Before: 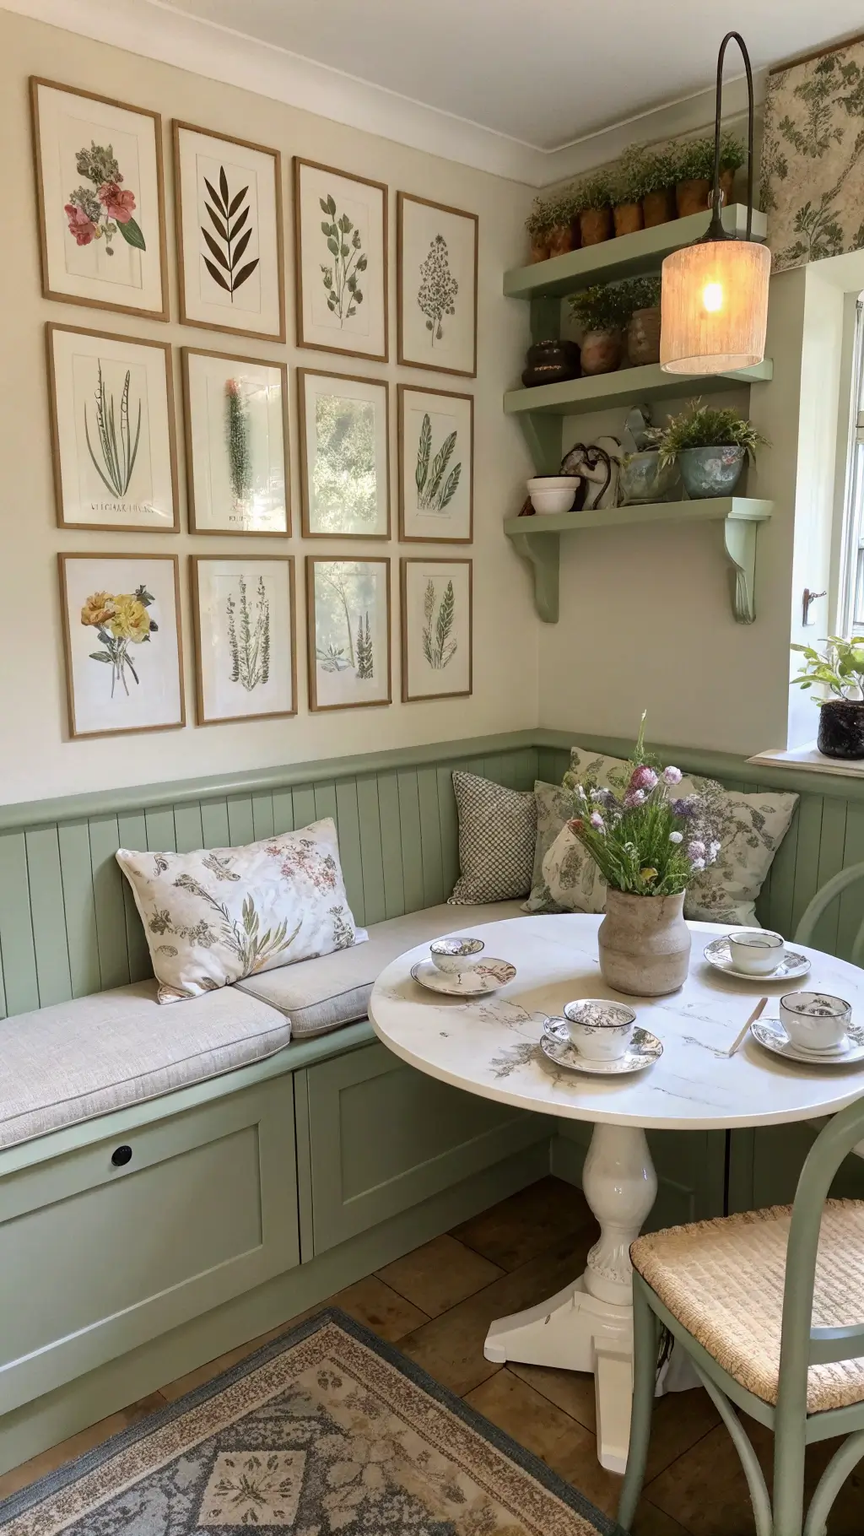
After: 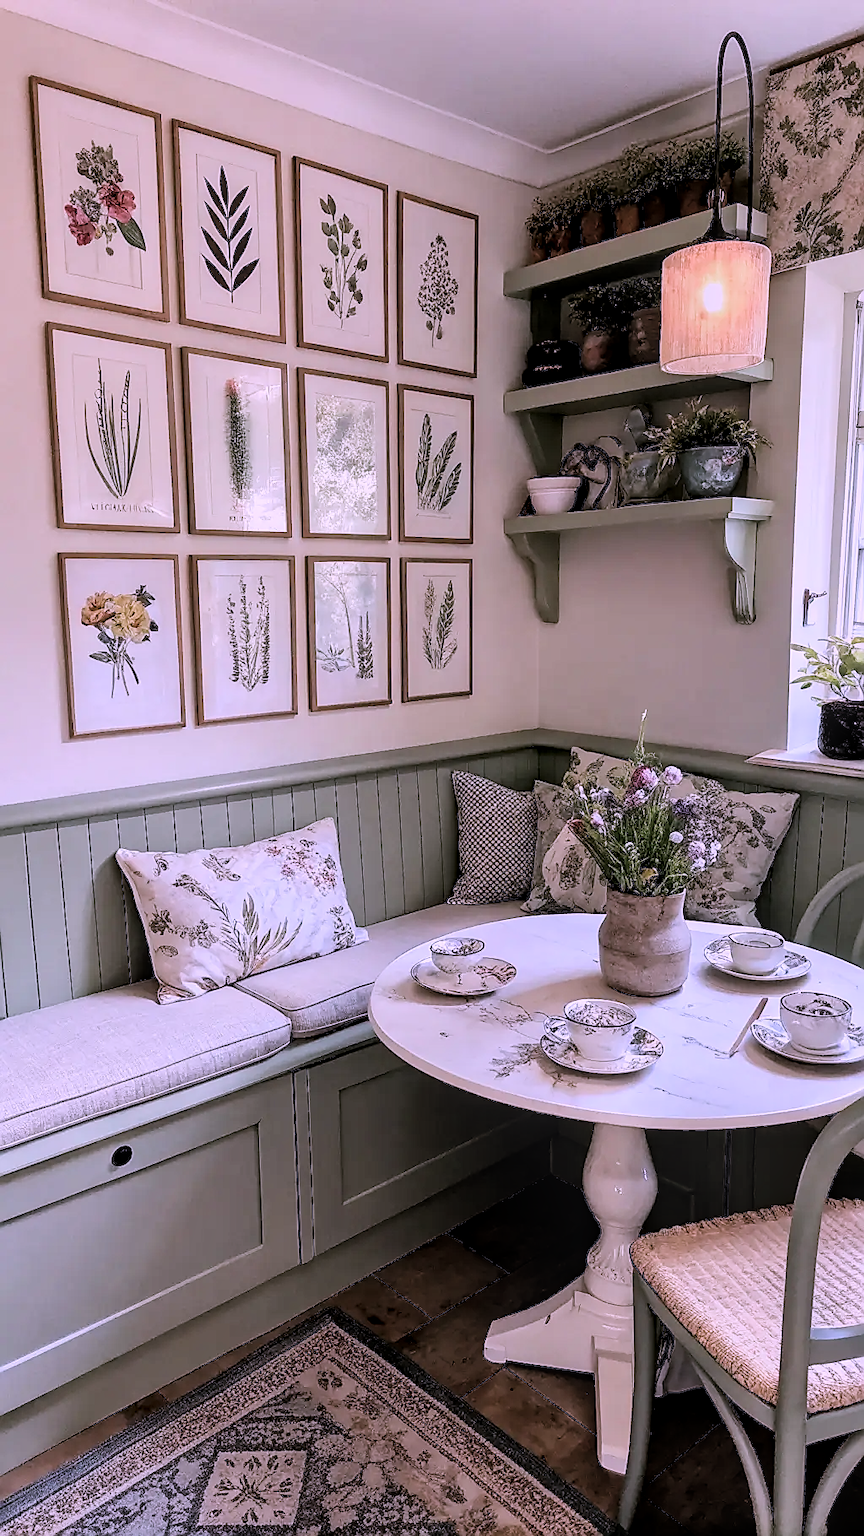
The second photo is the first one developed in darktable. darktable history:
filmic rgb: black relative exposure -7.5 EV, white relative exposure 4.99 EV, threshold 5.98 EV, hardness 3.33, contrast 1.297, add noise in highlights 0.001, preserve chrominance luminance Y, color science v3 (2019), use custom middle-gray values true, contrast in highlights soft, enable highlight reconstruction true
color correction: highlights a* 15.12, highlights b* -25.52
local contrast: on, module defaults
shadows and highlights: shadows 4.29, highlights -17.48, soften with gaussian
sharpen: radius 1.36, amount 1.257, threshold 0.704
